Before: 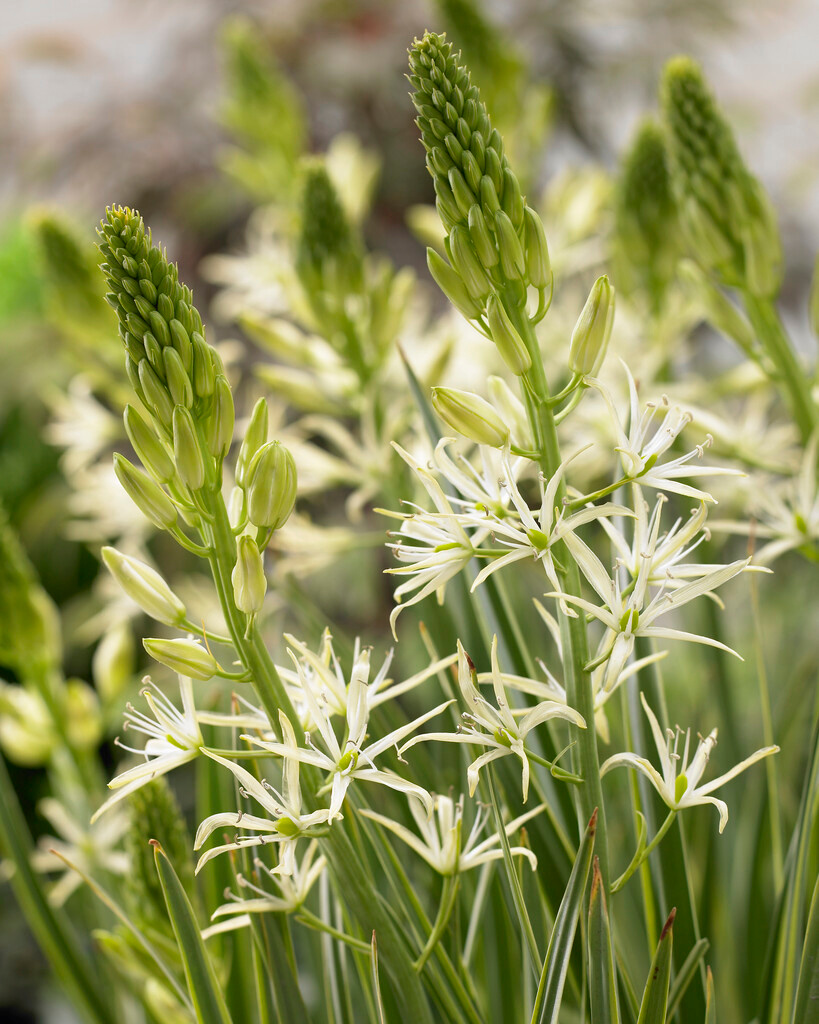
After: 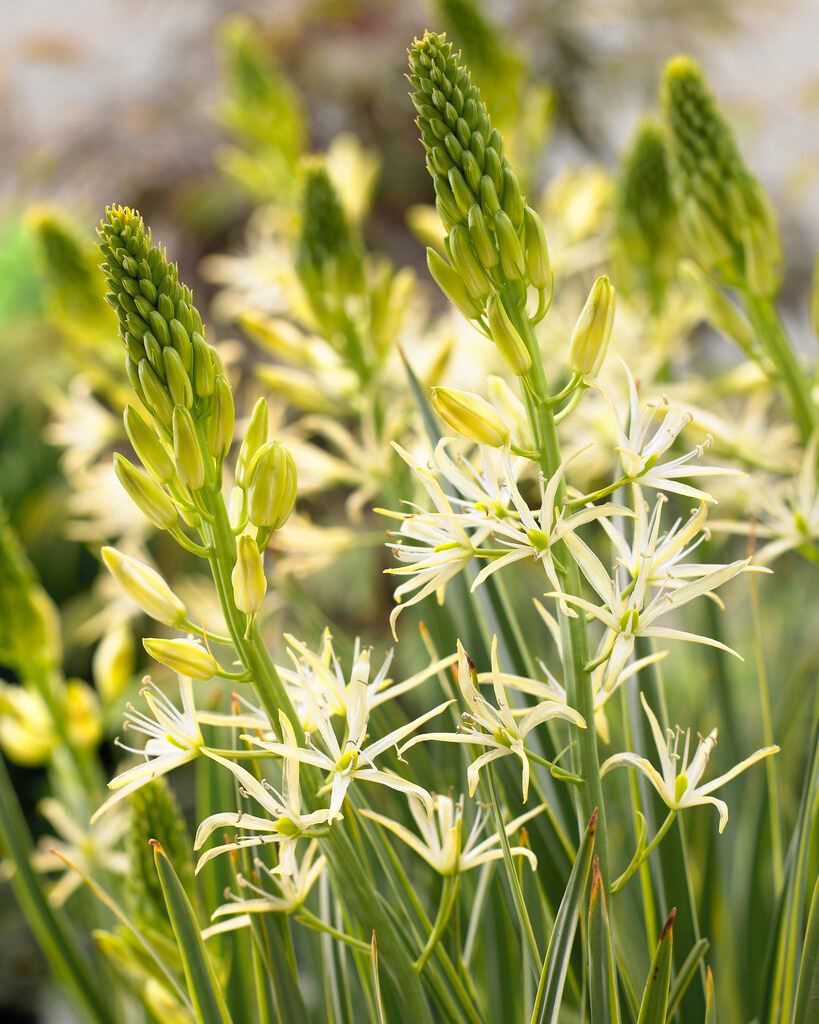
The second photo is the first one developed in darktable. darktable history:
color zones: curves: ch0 [(0.257, 0.558) (0.75, 0.565)]; ch1 [(0.004, 0.857) (0.14, 0.416) (0.257, 0.695) (0.442, 0.032) (0.736, 0.266) (0.891, 0.741)]; ch2 [(0, 0.623) (0.112, 0.436) (0.271, 0.474) (0.516, 0.64) (0.743, 0.286)]
